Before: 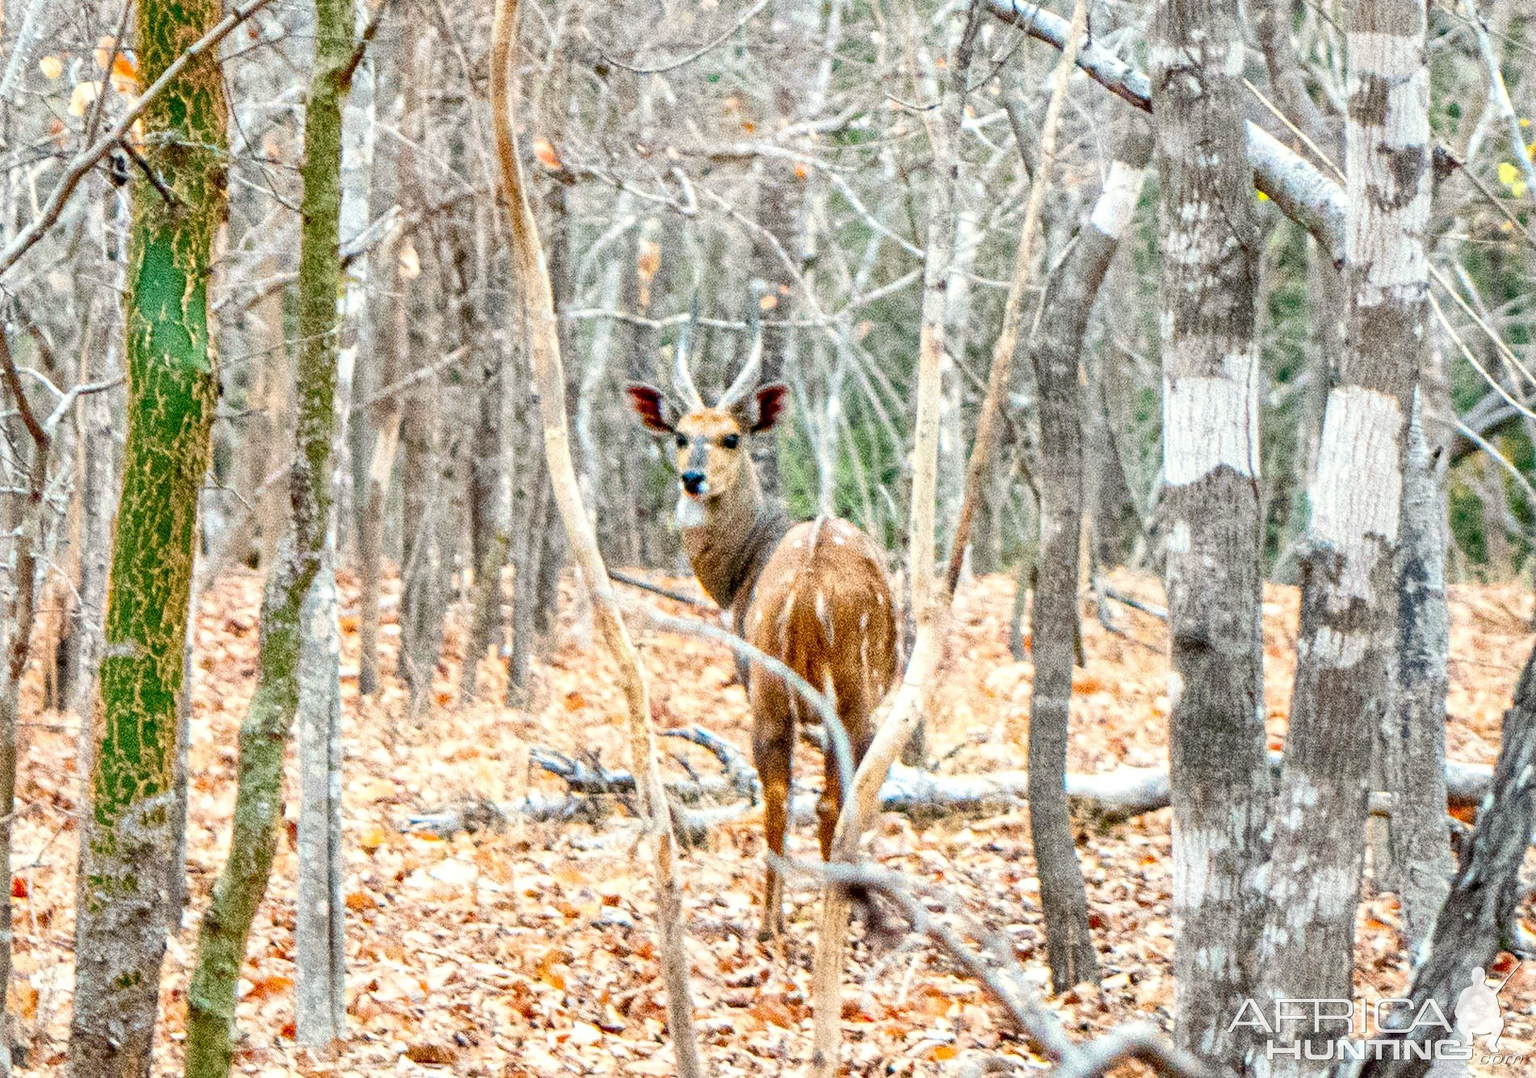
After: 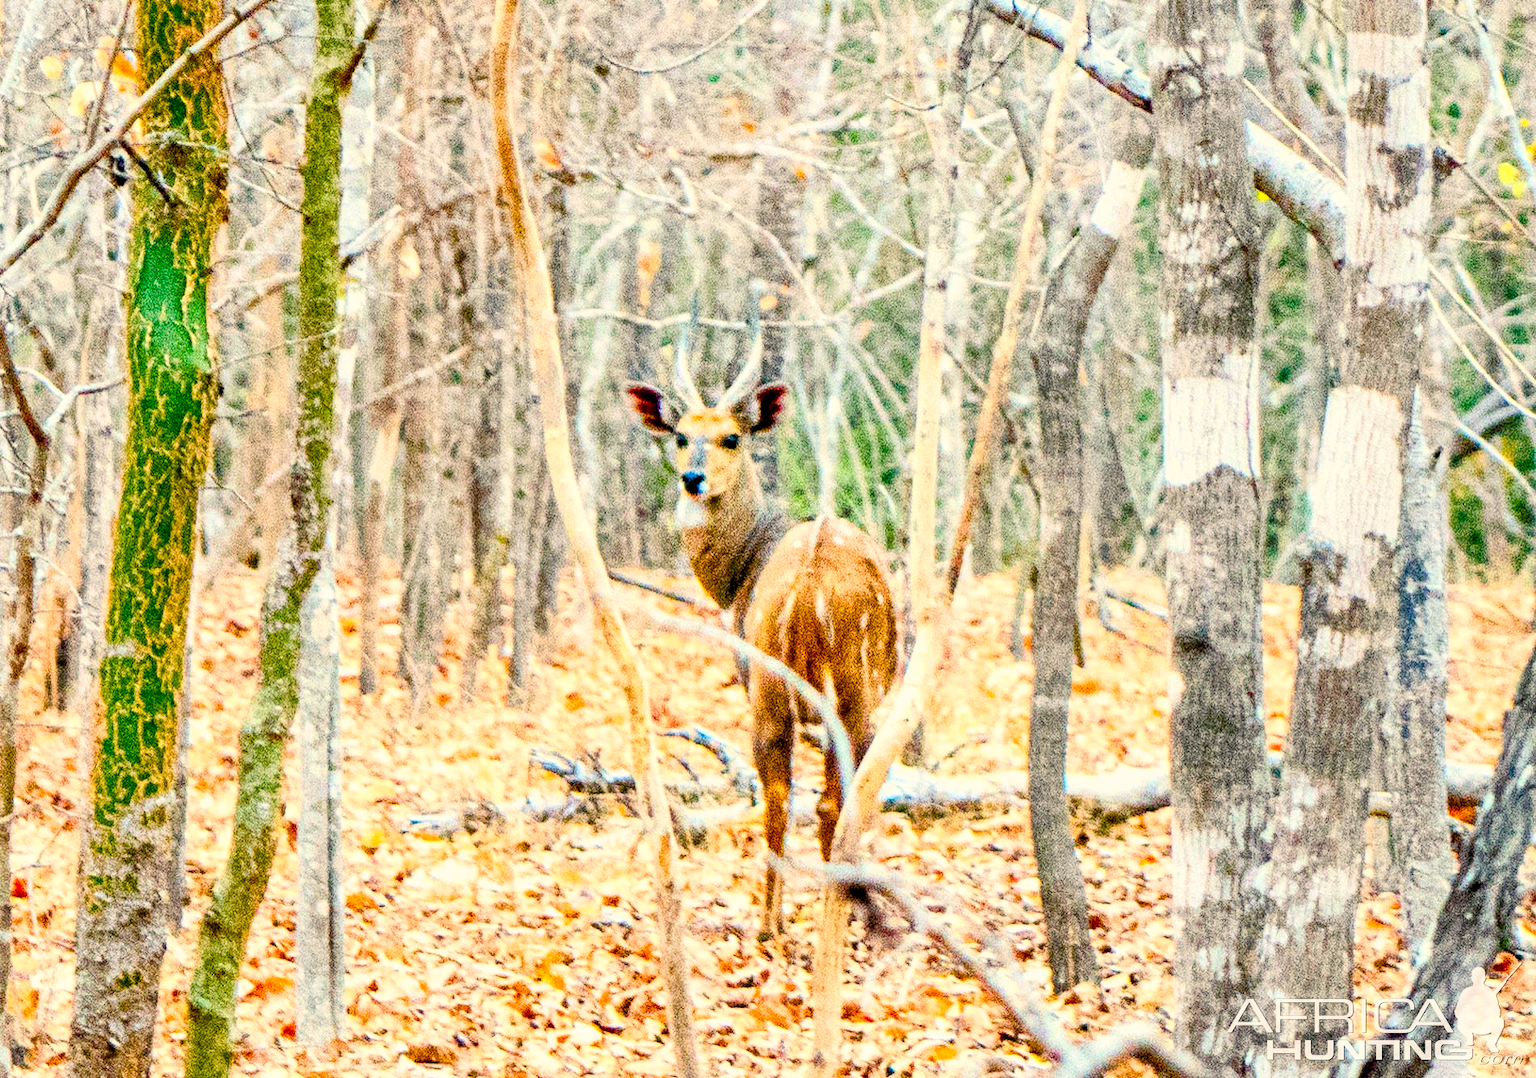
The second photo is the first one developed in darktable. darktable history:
color balance rgb: shadows lift › chroma 3%, shadows lift › hue 240.84°, highlights gain › chroma 3%, highlights gain › hue 73.2°, global offset › luminance -0.5%, perceptual saturation grading › global saturation 20%, perceptual saturation grading › highlights -25%, perceptual saturation grading › shadows 50%, global vibrance 25.26%
contrast brightness saturation: contrast 0.2, brightness 0.16, saturation 0.22
